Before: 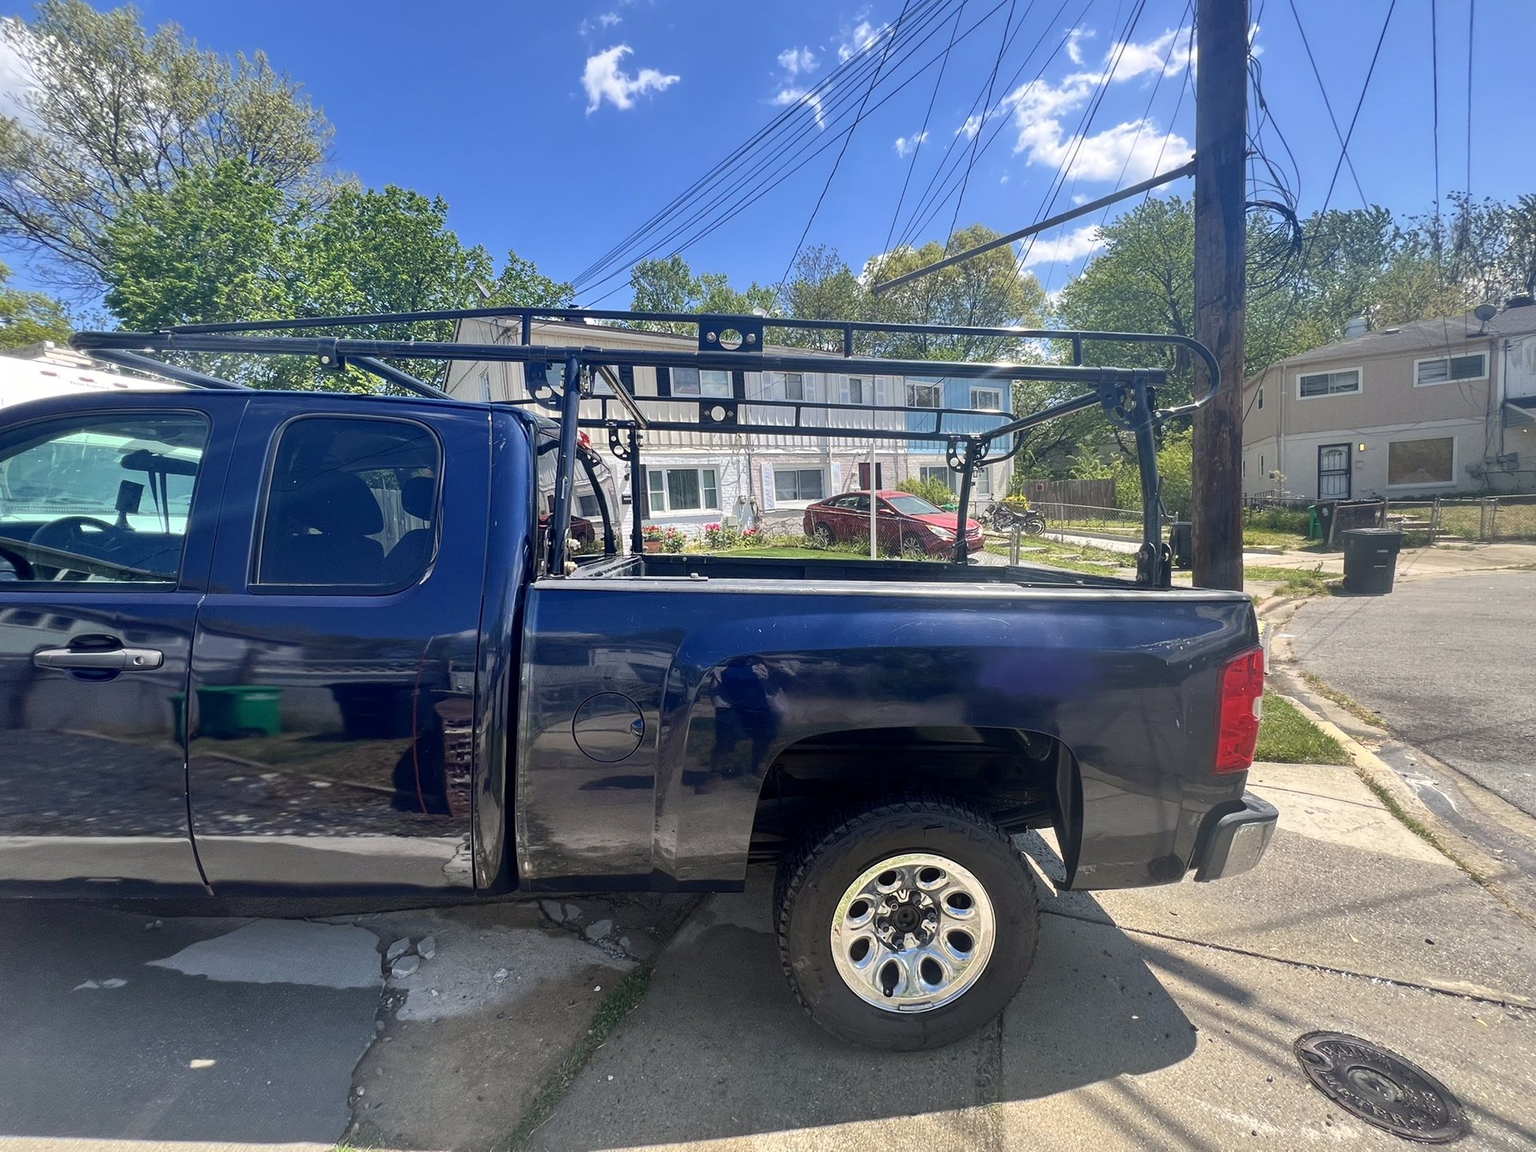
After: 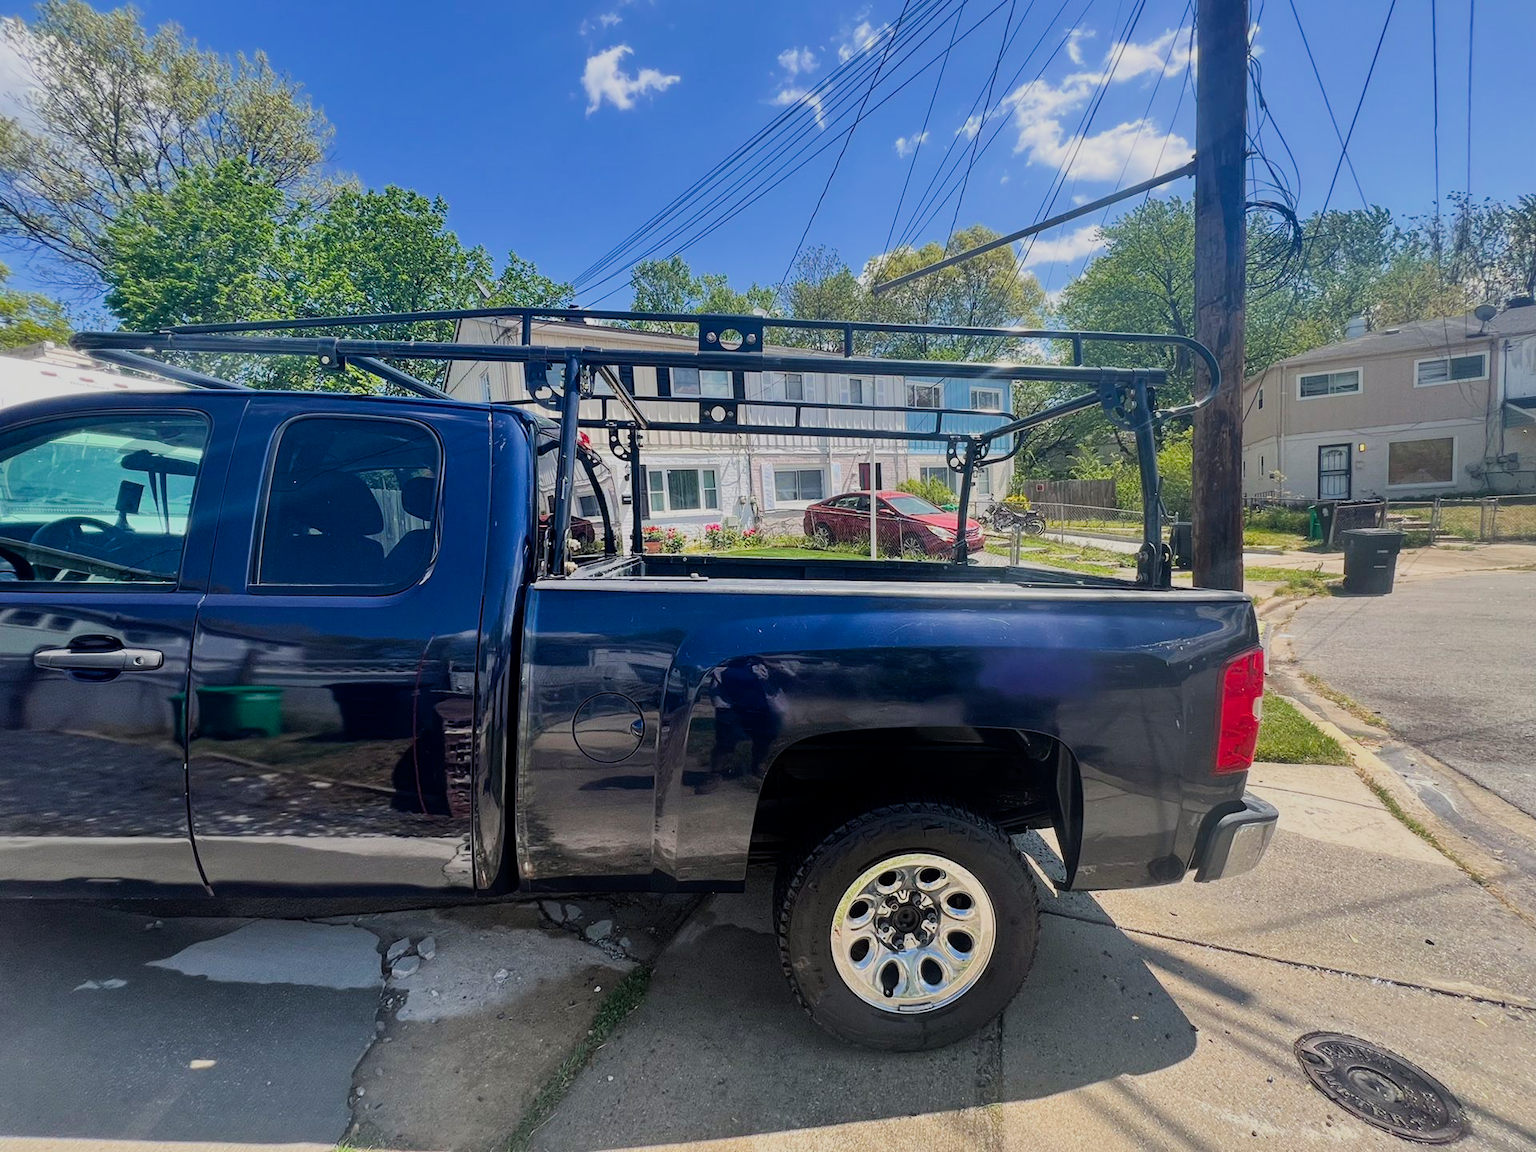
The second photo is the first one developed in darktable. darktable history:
color balance rgb: perceptual saturation grading › global saturation 16.118%
filmic rgb: black relative exposure -7.65 EV, white relative exposure 4.56 EV, hardness 3.61, contrast 1.056
